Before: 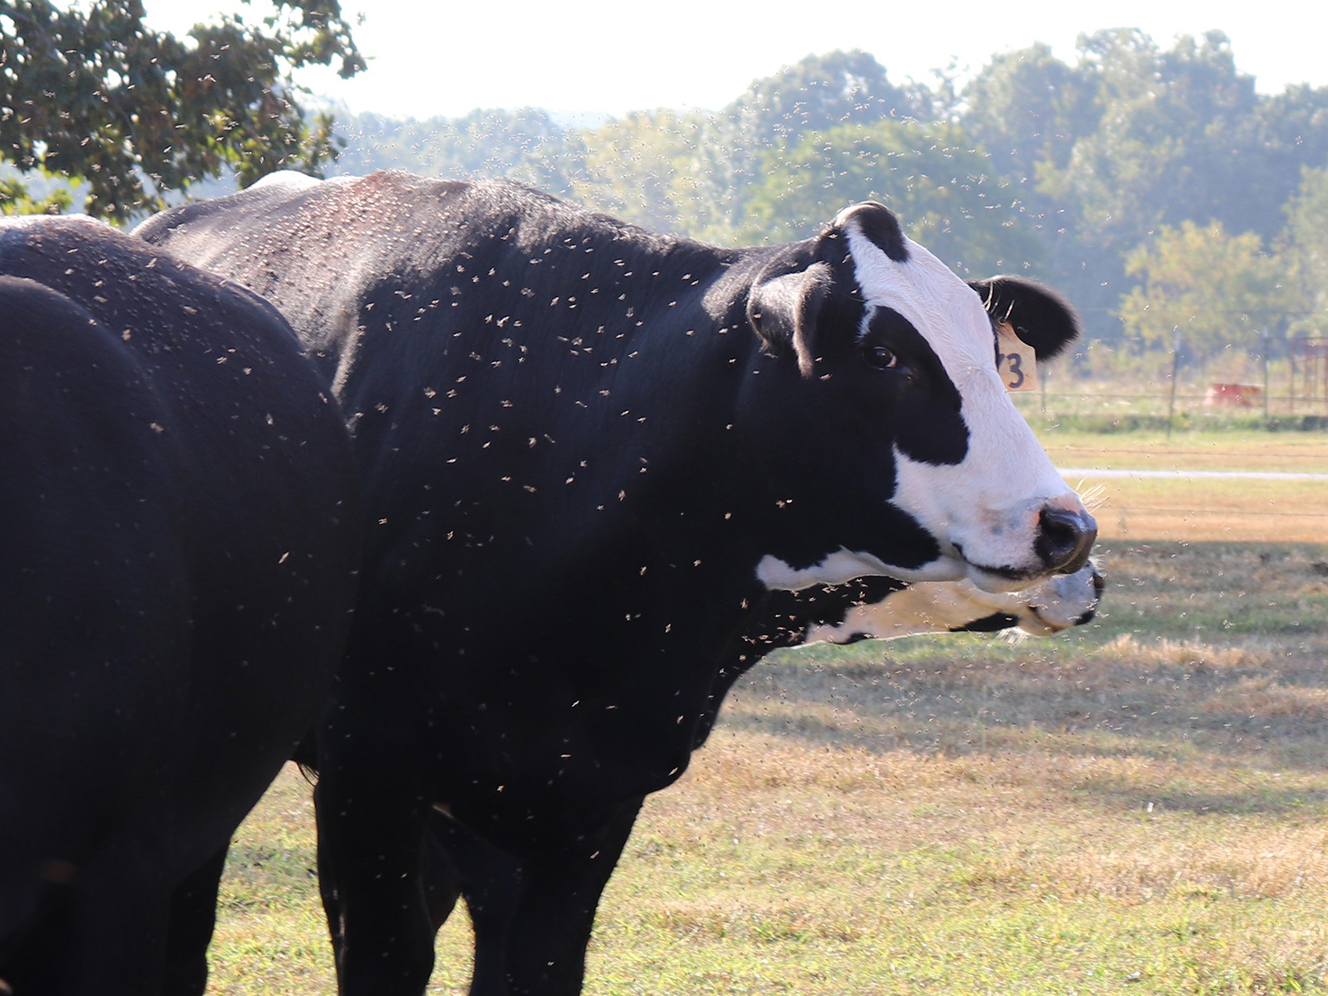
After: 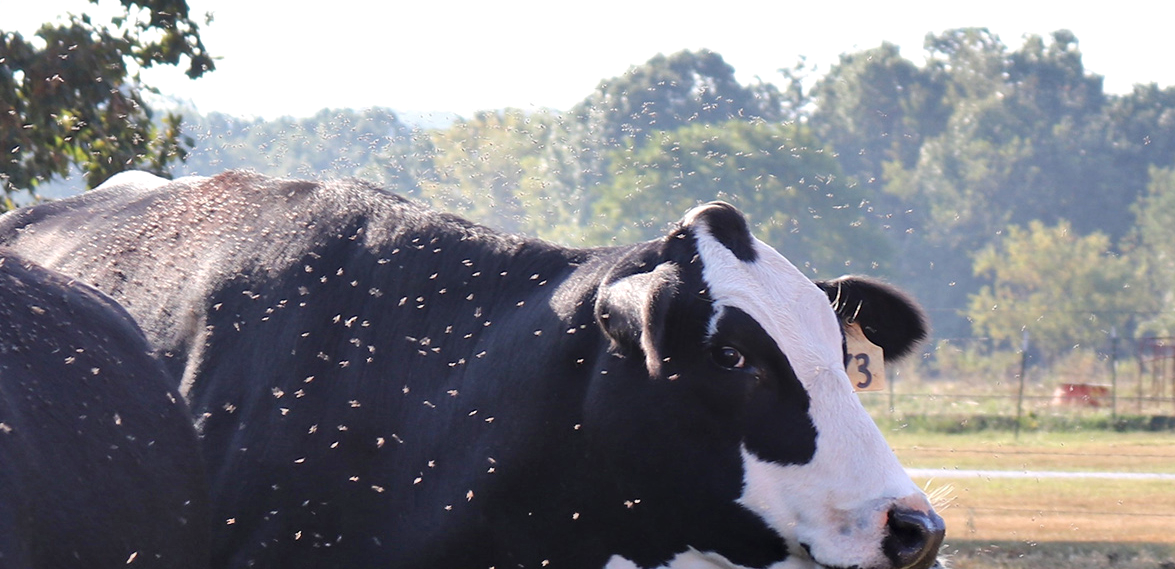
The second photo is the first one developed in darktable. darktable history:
contrast equalizer: y [[0.511, 0.558, 0.631, 0.632, 0.559, 0.512], [0.5 ×6], [0.507, 0.559, 0.627, 0.644, 0.647, 0.647], [0 ×6], [0 ×6]], mix 0.279
crop and rotate: left 11.499%, bottom 42.791%
shadows and highlights: low approximation 0.01, soften with gaussian
